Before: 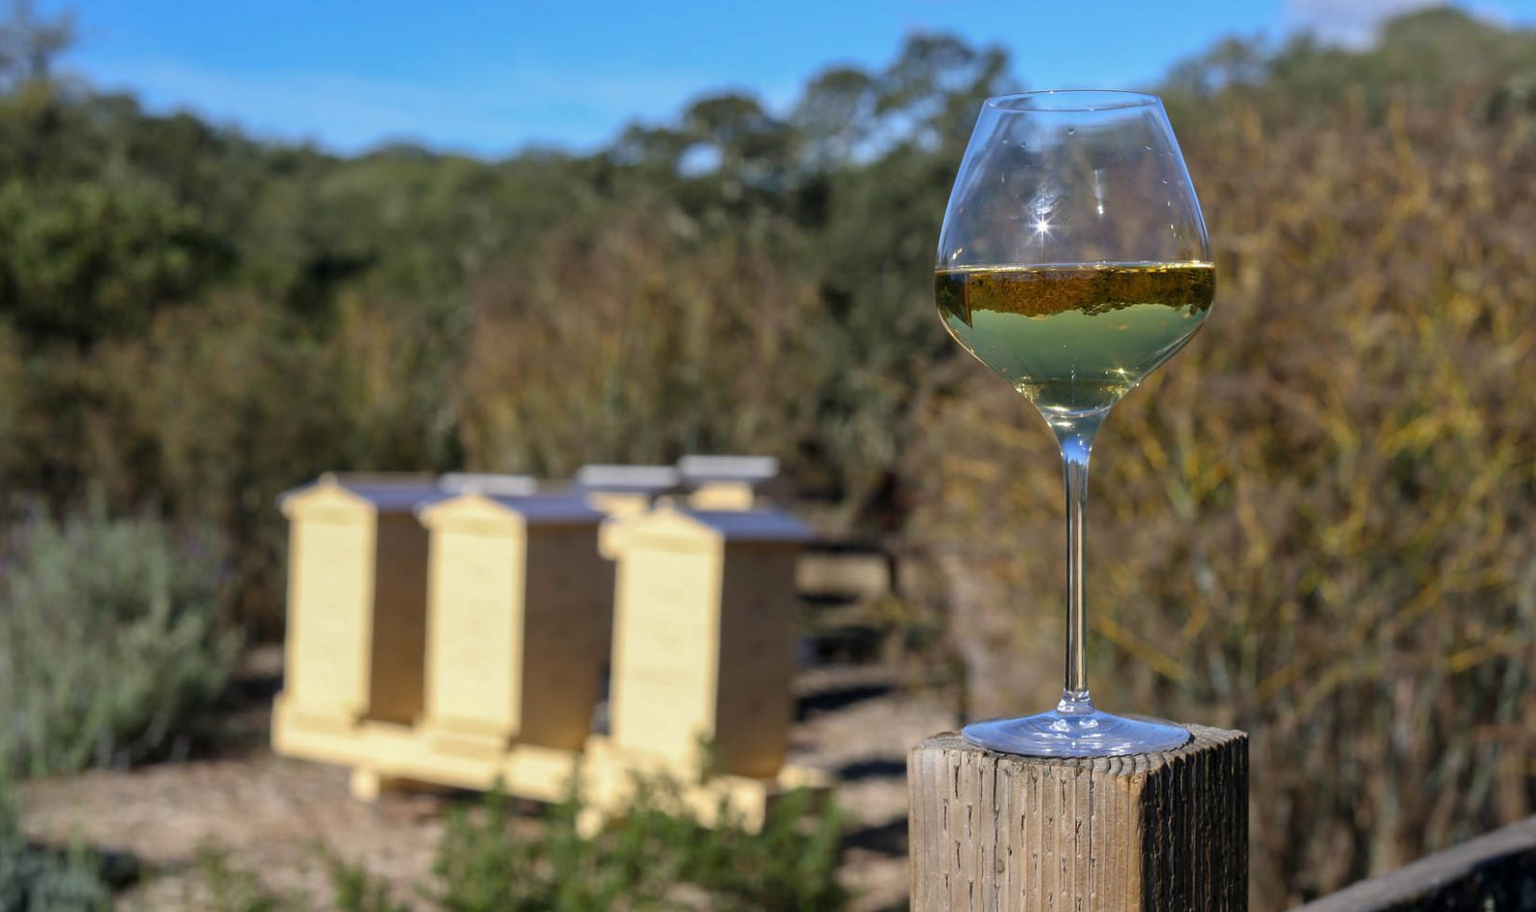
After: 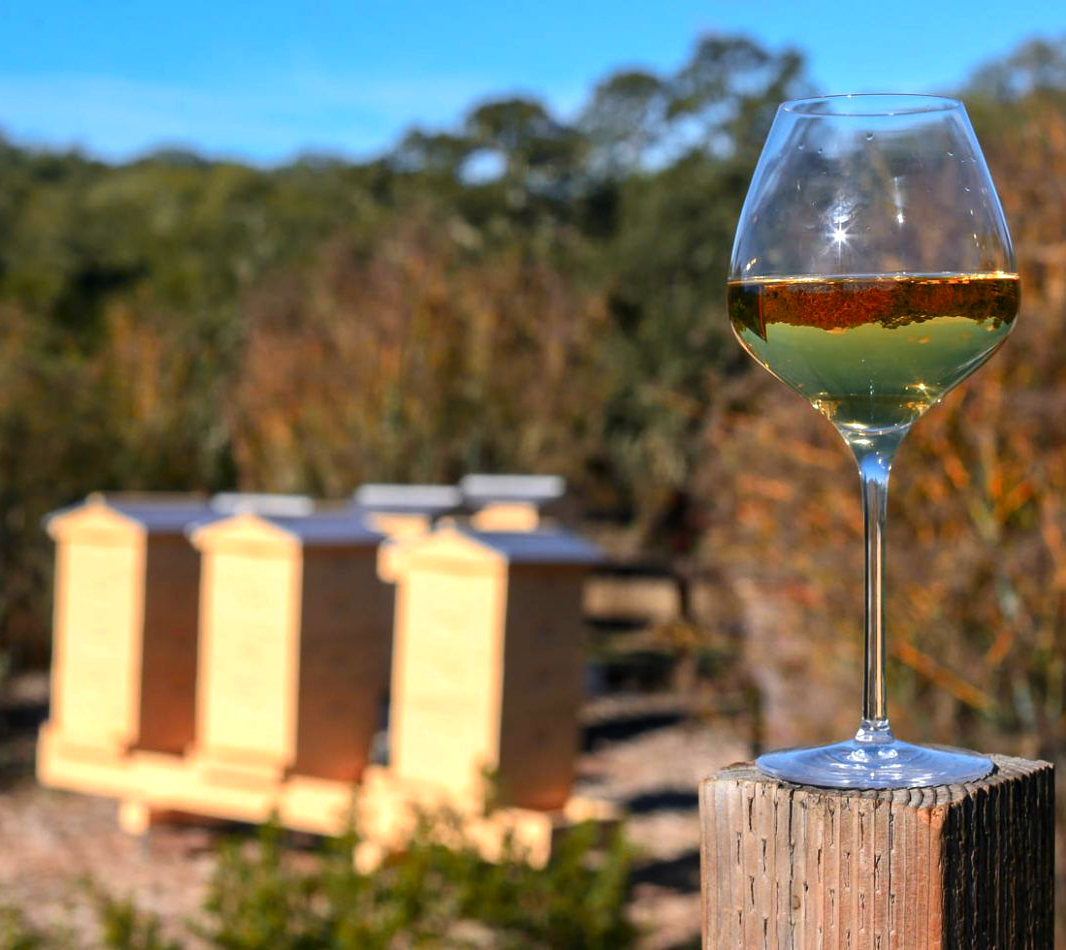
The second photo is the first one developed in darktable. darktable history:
crop: left 15.419%, right 17.914%
tone equalizer: -8 EV -0.417 EV, -7 EV -0.389 EV, -6 EV -0.333 EV, -5 EV -0.222 EV, -3 EV 0.222 EV, -2 EV 0.333 EV, -1 EV 0.389 EV, +0 EV 0.417 EV, edges refinement/feathering 500, mask exposure compensation -1.57 EV, preserve details no
color zones: curves: ch1 [(0.24, 0.634) (0.75, 0.5)]; ch2 [(0.253, 0.437) (0.745, 0.491)], mix 102.12%
